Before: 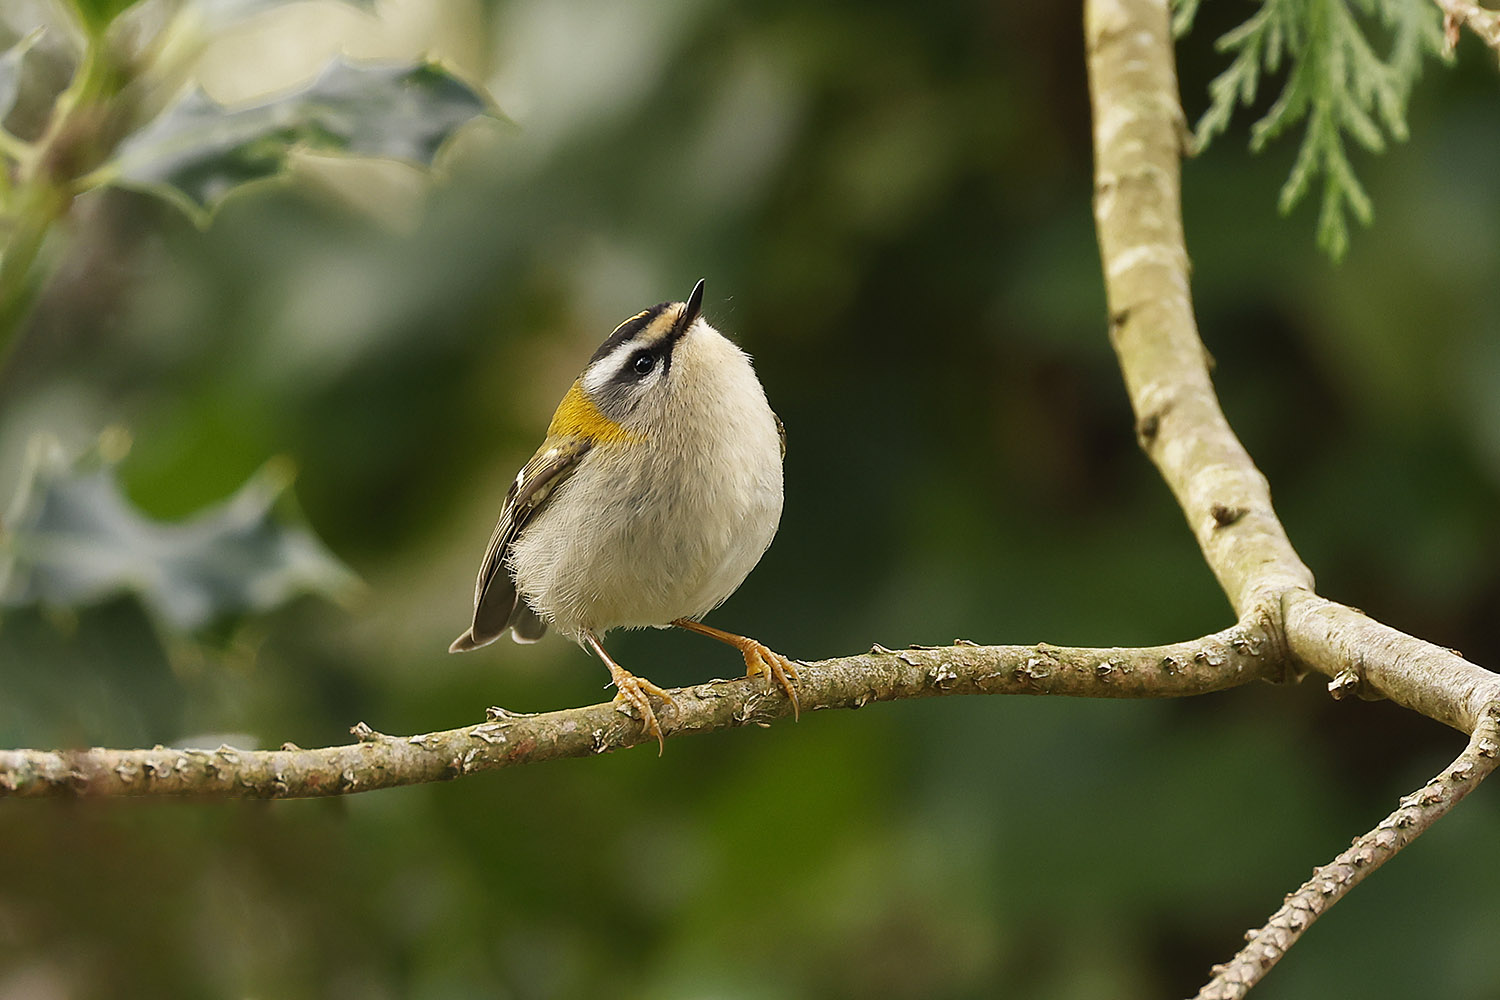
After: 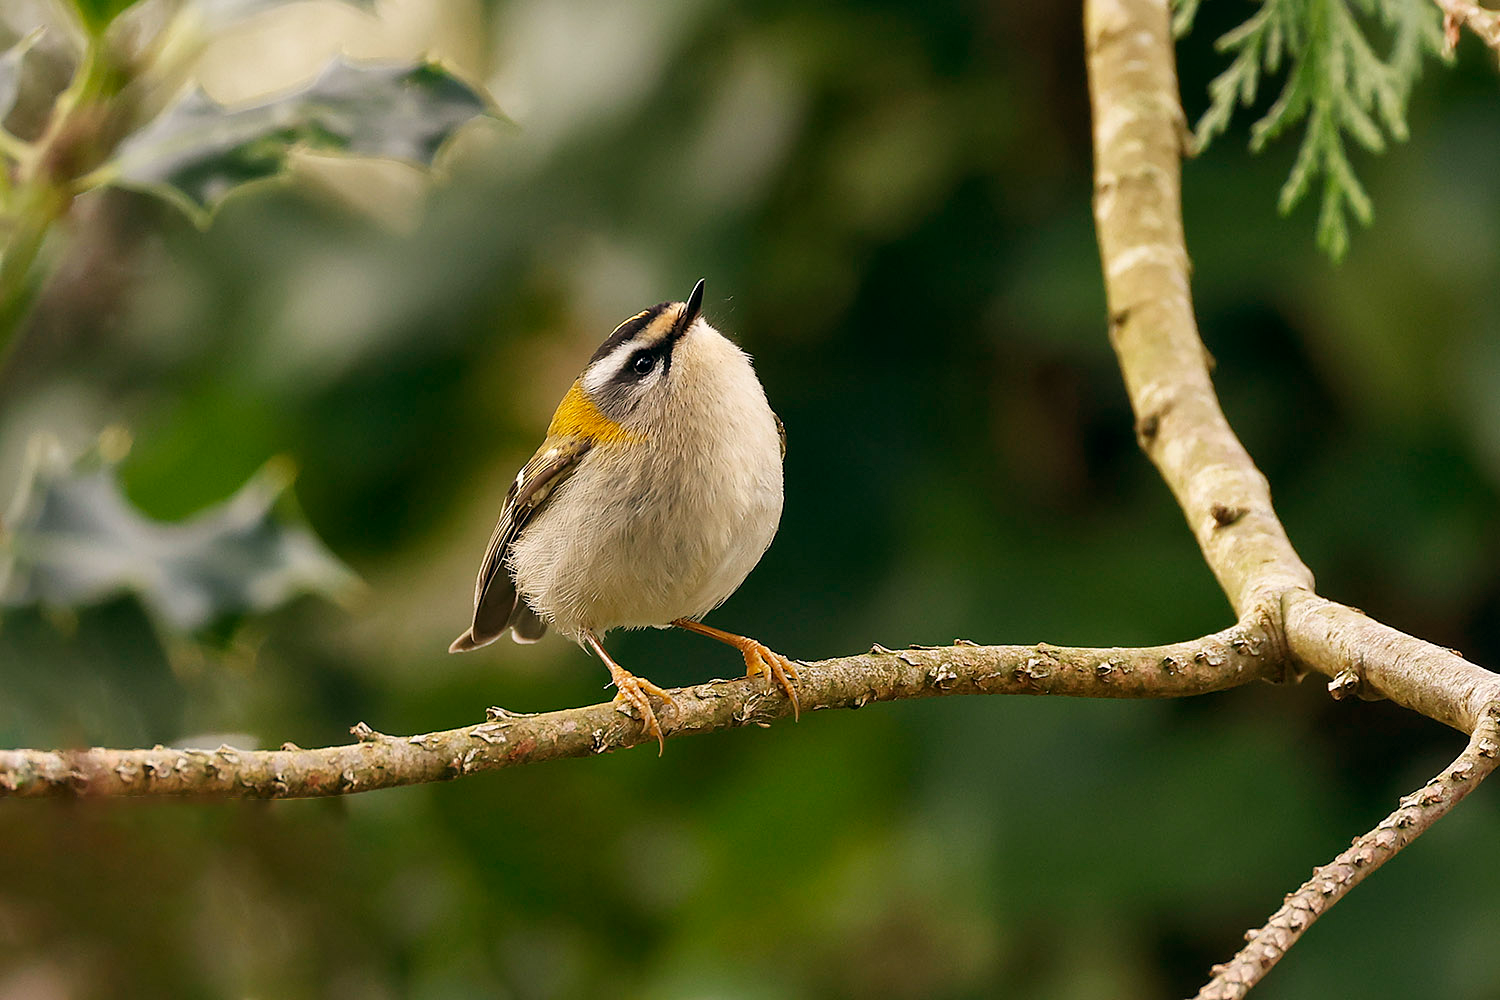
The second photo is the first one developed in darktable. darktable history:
white balance: emerald 1
color balance: lift [0.998, 0.998, 1.001, 1.002], gamma [0.995, 1.025, 0.992, 0.975], gain [0.995, 1.02, 0.997, 0.98]
local contrast: mode bilateral grid, contrast 20, coarseness 50, detail 120%, midtone range 0.2
